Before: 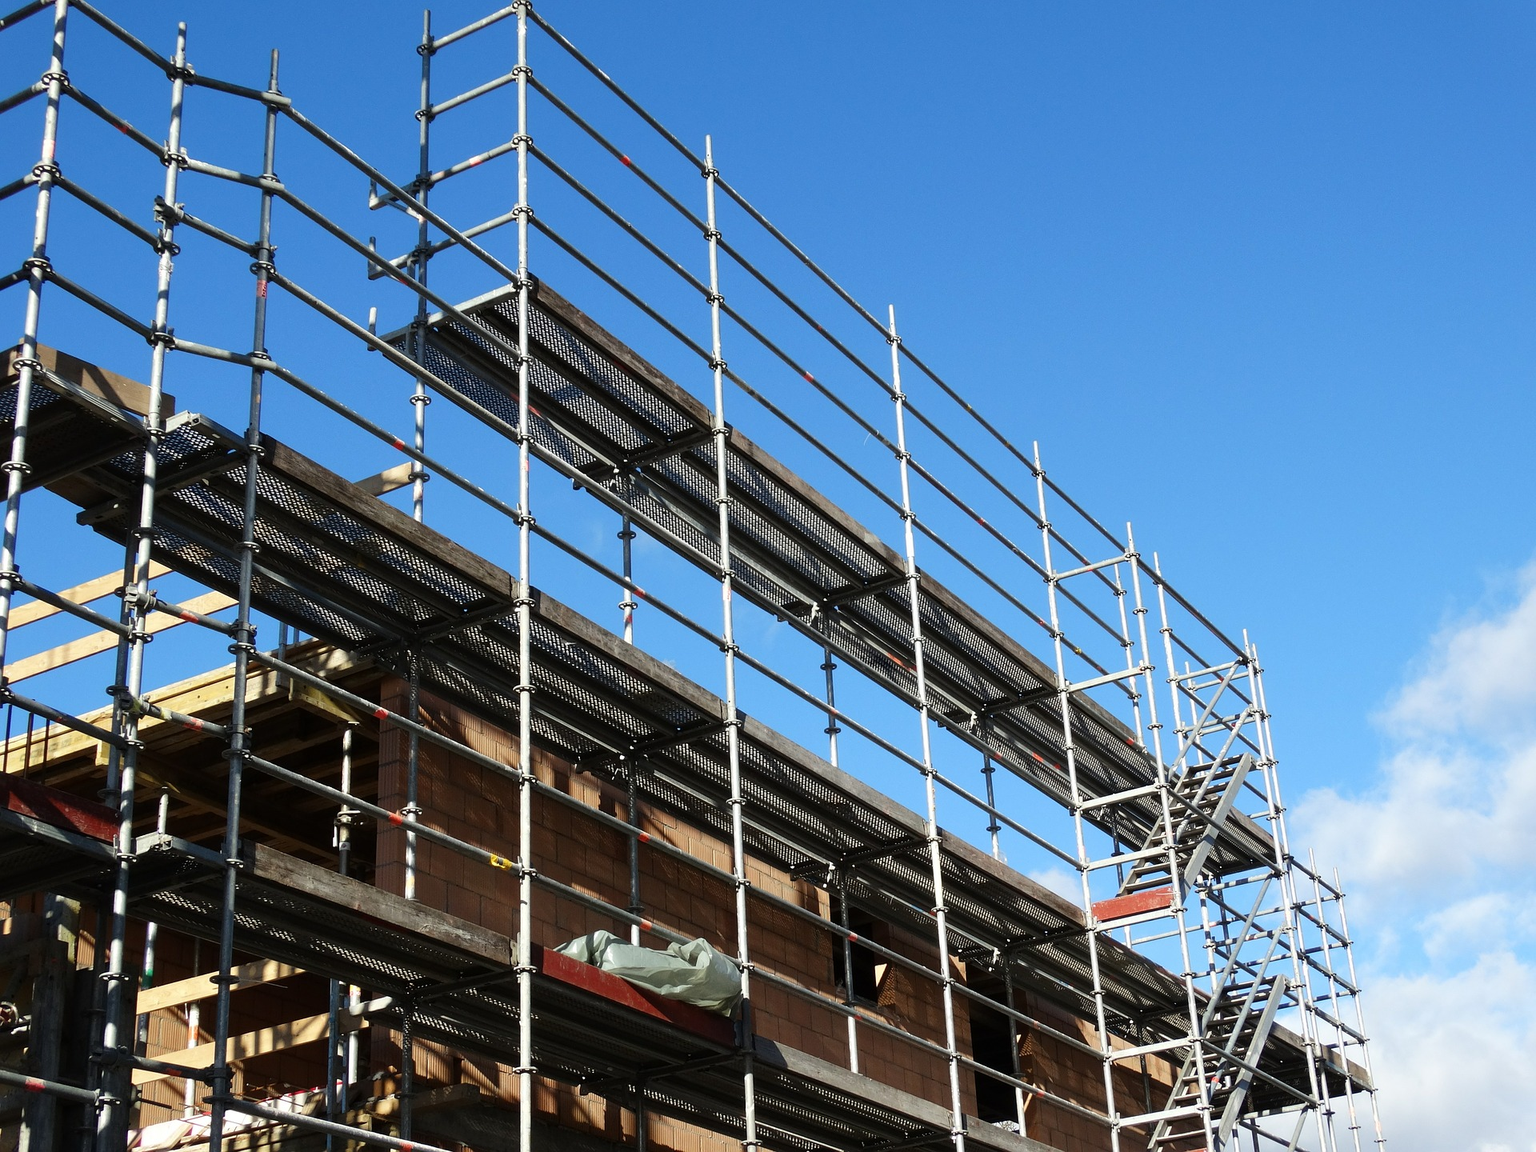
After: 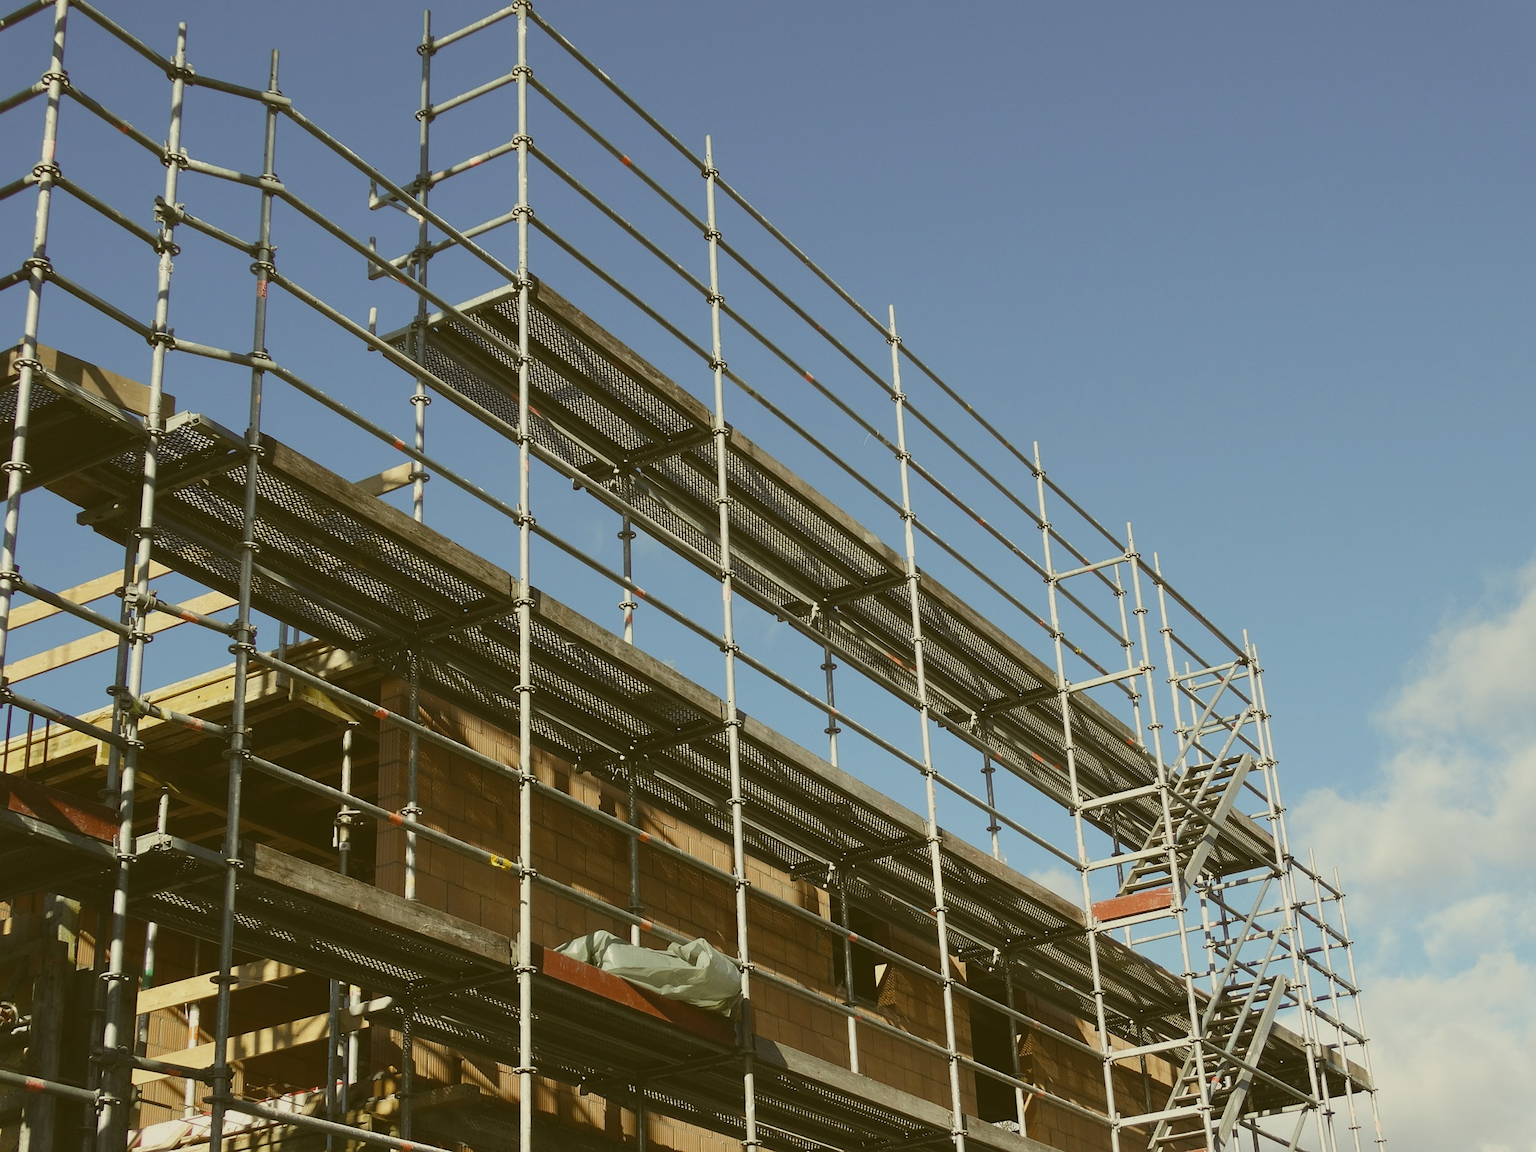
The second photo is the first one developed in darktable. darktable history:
exposure: exposure 0 EV, compensate highlight preservation false
color balance rgb: perceptual saturation grading › global saturation 20%, global vibrance 20%
color correction: highlights a* -1.43, highlights b* 10.12, shadows a* 0.395, shadows b* 19.35
contrast brightness saturation: contrast -0.26, saturation -0.43
